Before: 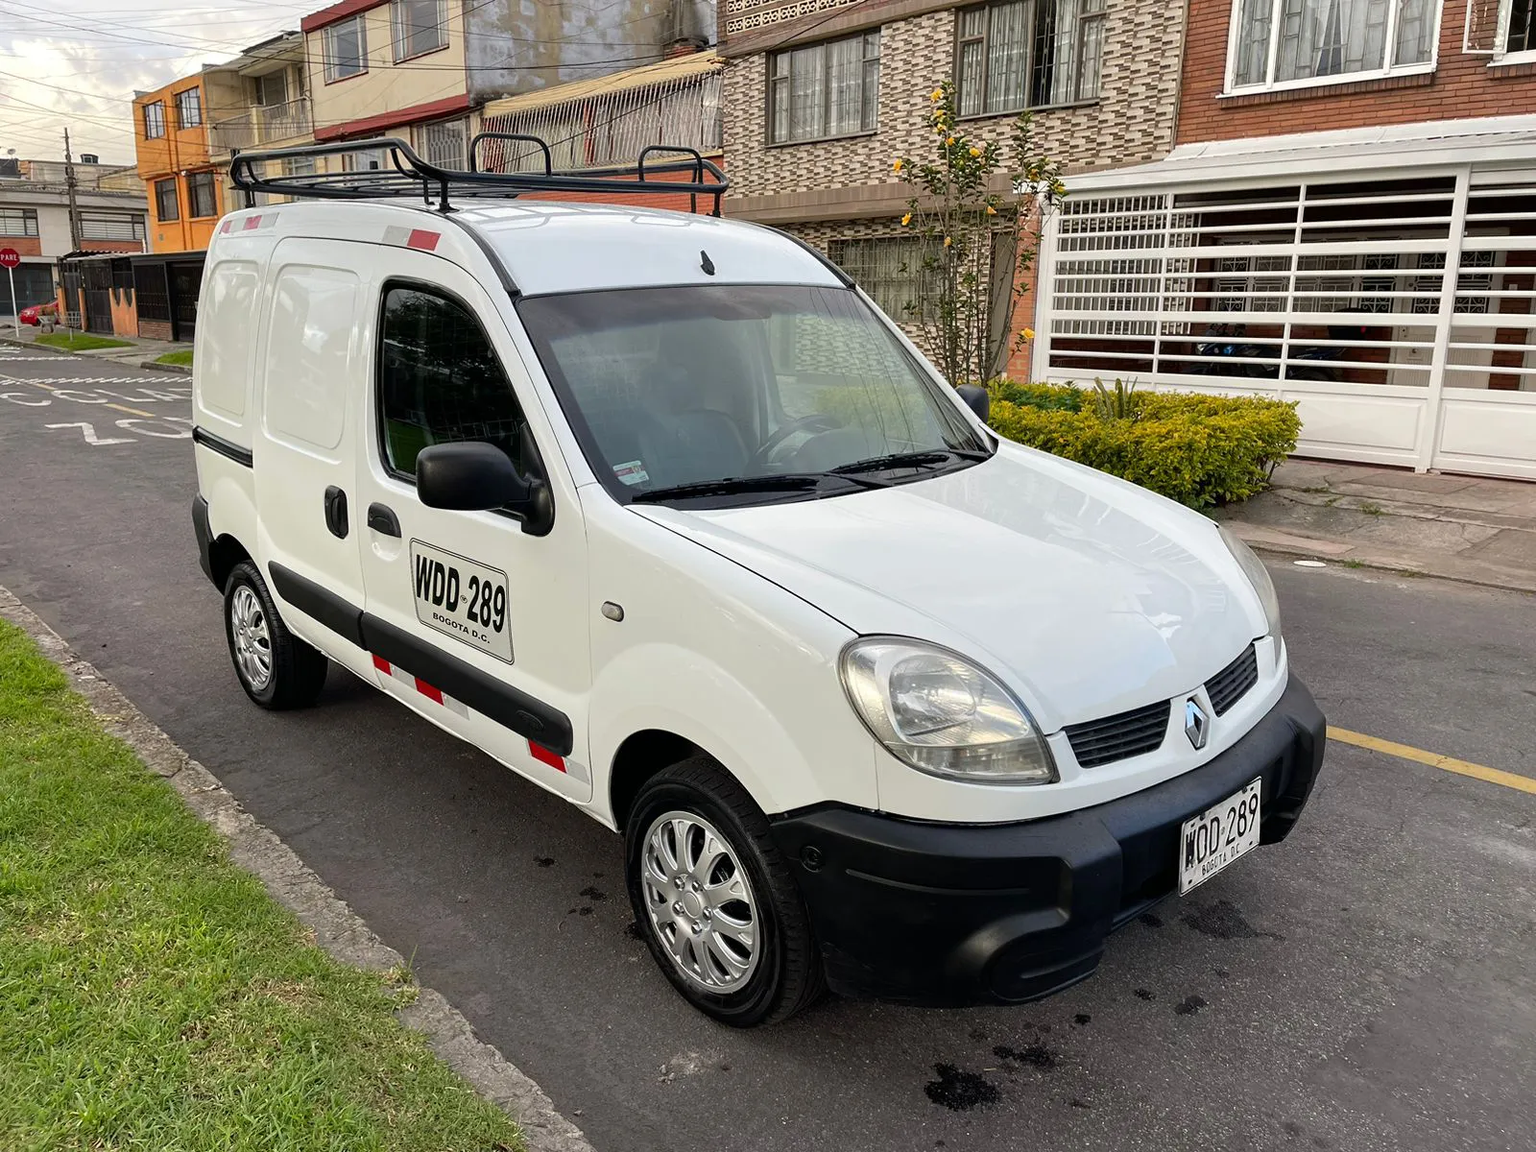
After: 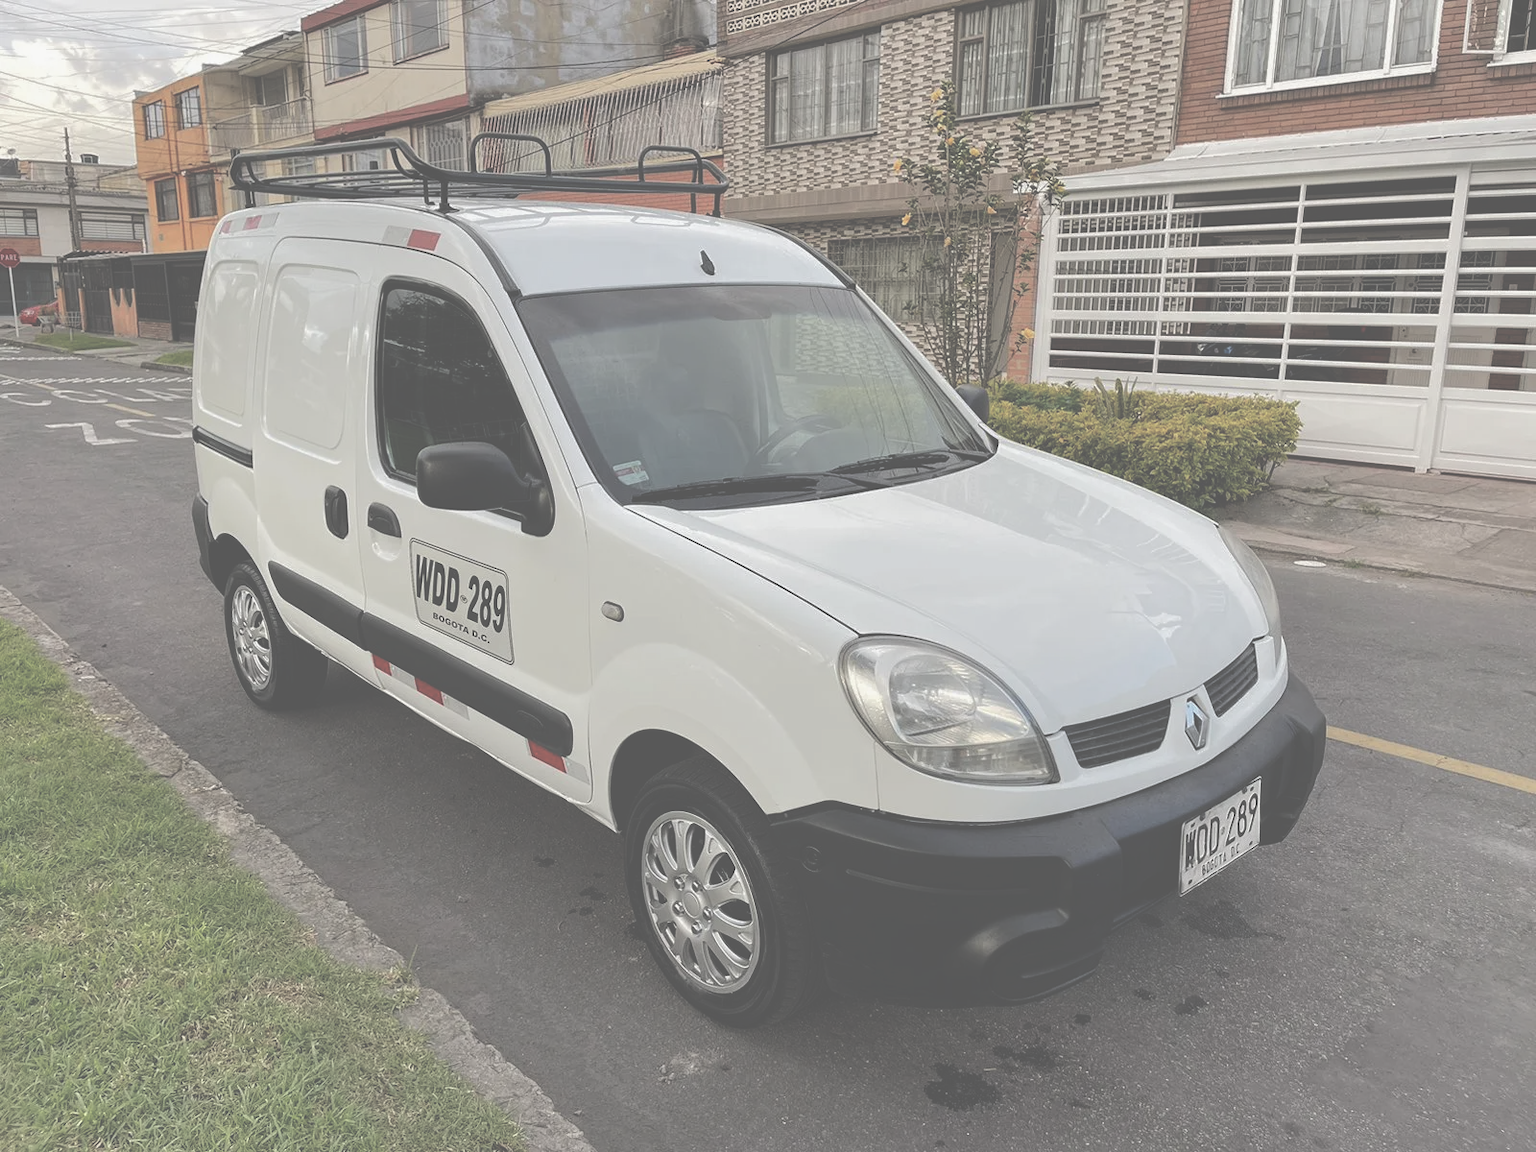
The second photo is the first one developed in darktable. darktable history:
contrast brightness saturation: contrast -0.05, saturation -0.41
exposure: black level correction -0.087, compensate highlight preservation false
base curve: curves: ch0 [(0, 0) (0.235, 0.266) (0.503, 0.496) (0.786, 0.72) (1, 1)]
